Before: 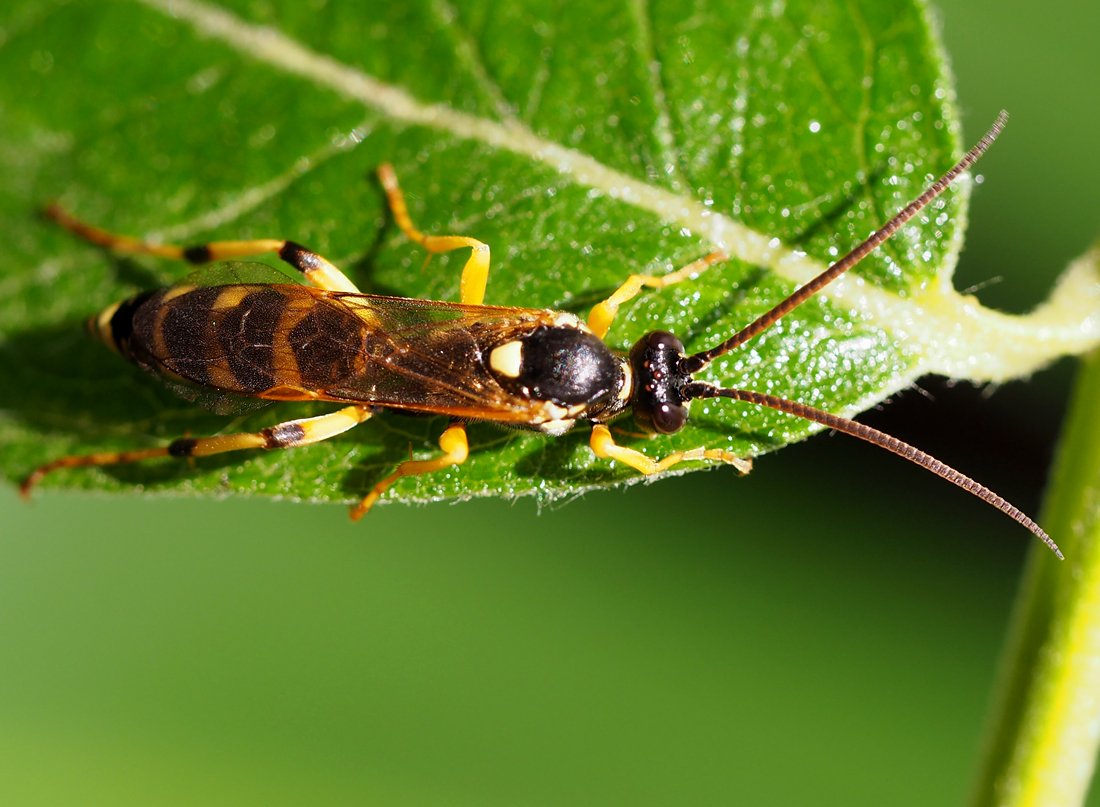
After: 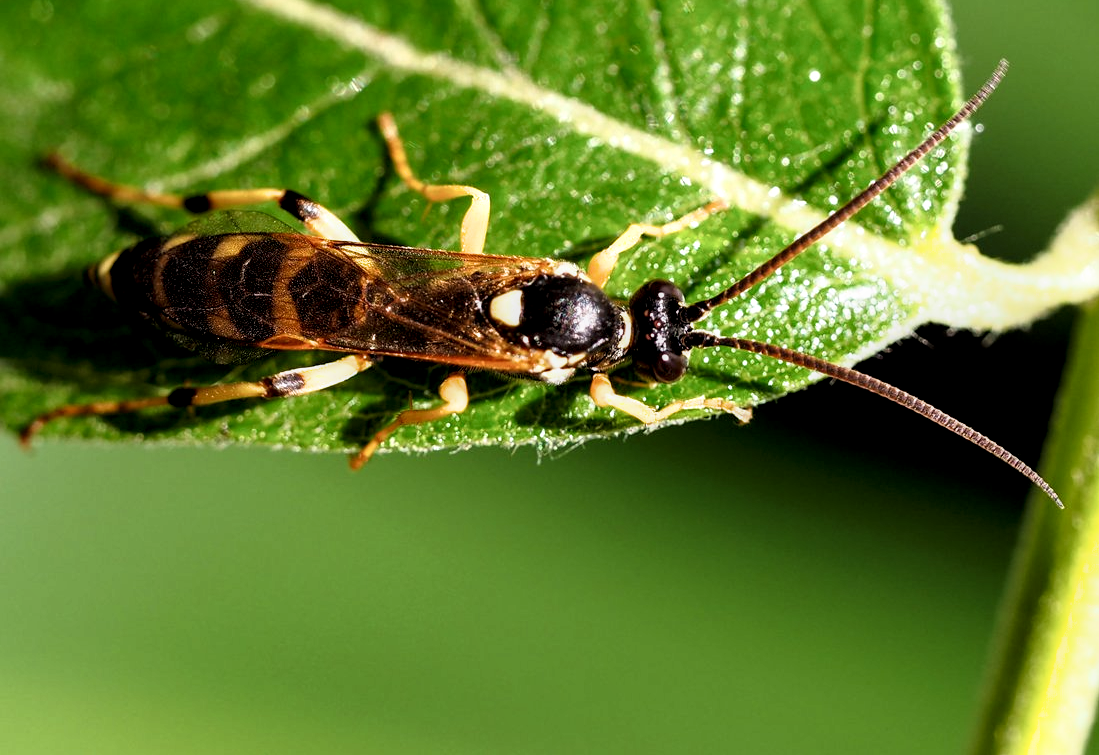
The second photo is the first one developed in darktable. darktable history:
local contrast: shadows 96%, midtone range 0.496
filmic rgb: black relative exposure -8 EV, white relative exposure 2.35 EV, threshold 3.06 EV, hardness 6.55, iterations of high-quality reconstruction 0, enable highlight reconstruction true
crop and rotate: top 6.439%
